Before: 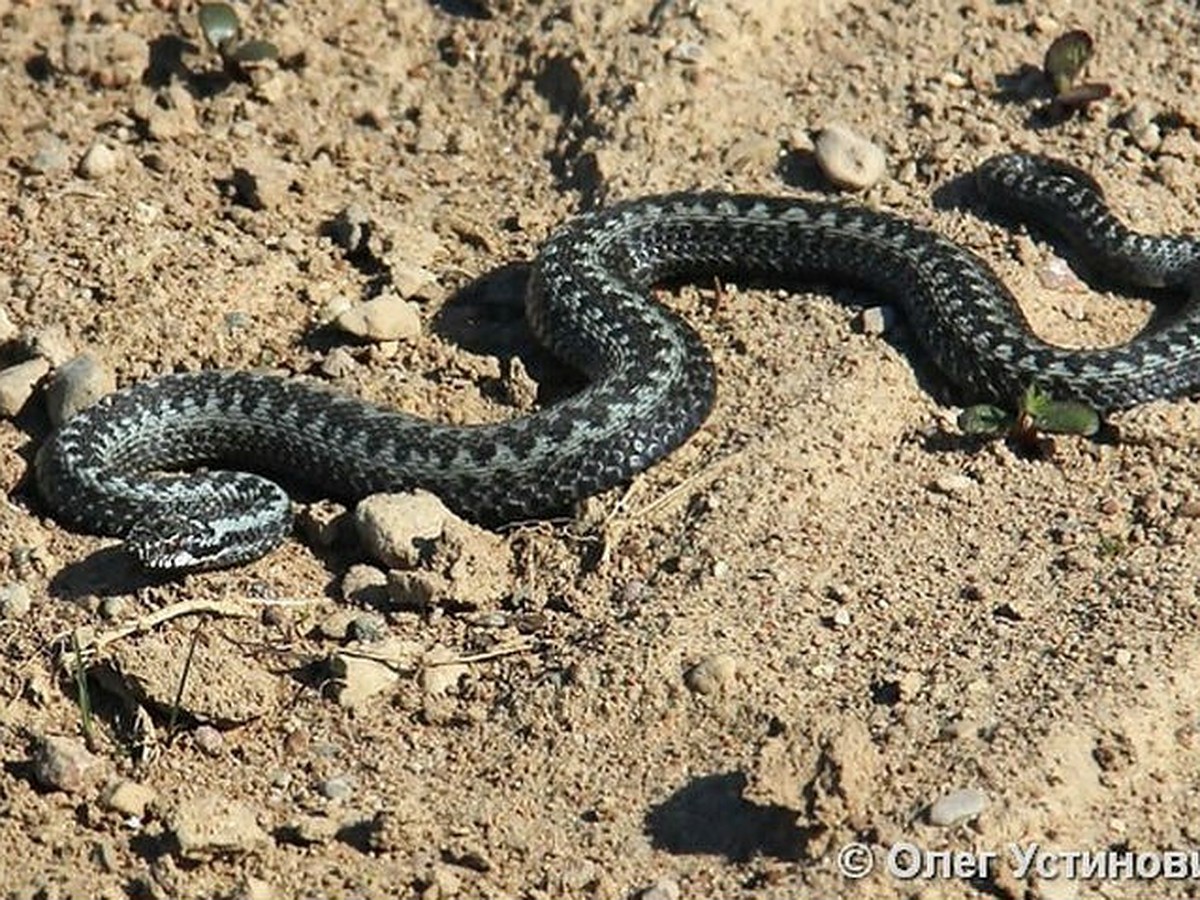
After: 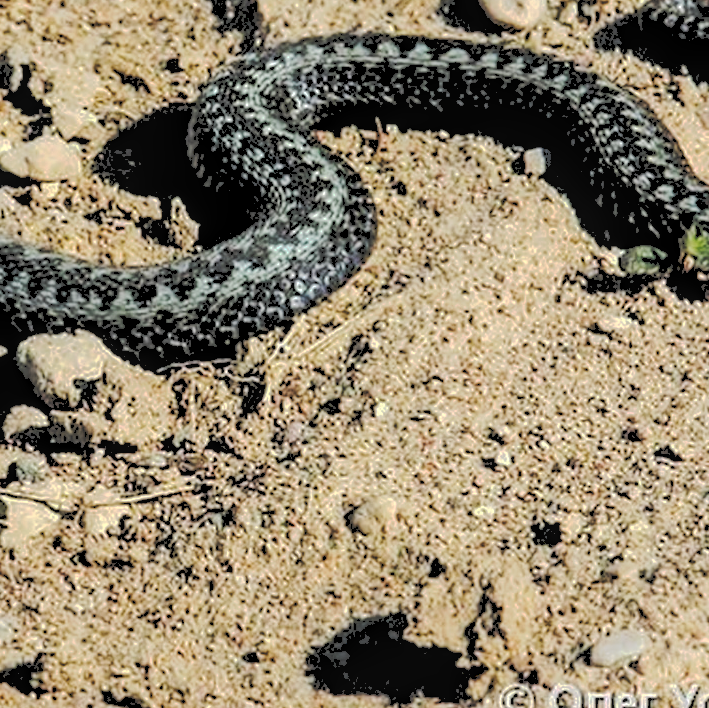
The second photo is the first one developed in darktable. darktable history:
crop and rotate: left 28.256%, top 17.734%, right 12.656%, bottom 3.573%
local contrast: on, module defaults
color balance rgb: perceptual saturation grading › global saturation 25%, perceptual brilliance grading › mid-tones 10%, perceptual brilliance grading › shadows 15%, global vibrance 20%
tone curve: curves: ch0 [(0, 0) (0.003, 0.217) (0.011, 0.217) (0.025, 0.229) (0.044, 0.243) (0.069, 0.253) (0.1, 0.265) (0.136, 0.281) (0.177, 0.305) (0.224, 0.331) (0.277, 0.369) (0.335, 0.415) (0.399, 0.472) (0.468, 0.543) (0.543, 0.609) (0.623, 0.676) (0.709, 0.734) (0.801, 0.798) (0.898, 0.849) (1, 1)], preserve colors none
rgb levels: levels [[0.029, 0.461, 0.922], [0, 0.5, 1], [0, 0.5, 1]]
exposure: exposure -0.041 EV, compensate highlight preservation false
color zones: curves: ch0 [(0, 0.5) (0.143, 0.5) (0.286, 0.5) (0.429, 0.5) (0.571, 0.5) (0.714, 0.476) (0.857, 0.5) (1, 0.5)]; ch2 [(0, 0.5) (0.143, 0.5) (0.286, 0.5) (0.429, 0.5) (0.571, 0.5) (0.714, 0.487) (0.857, 0.5) (1, 0.5)]
